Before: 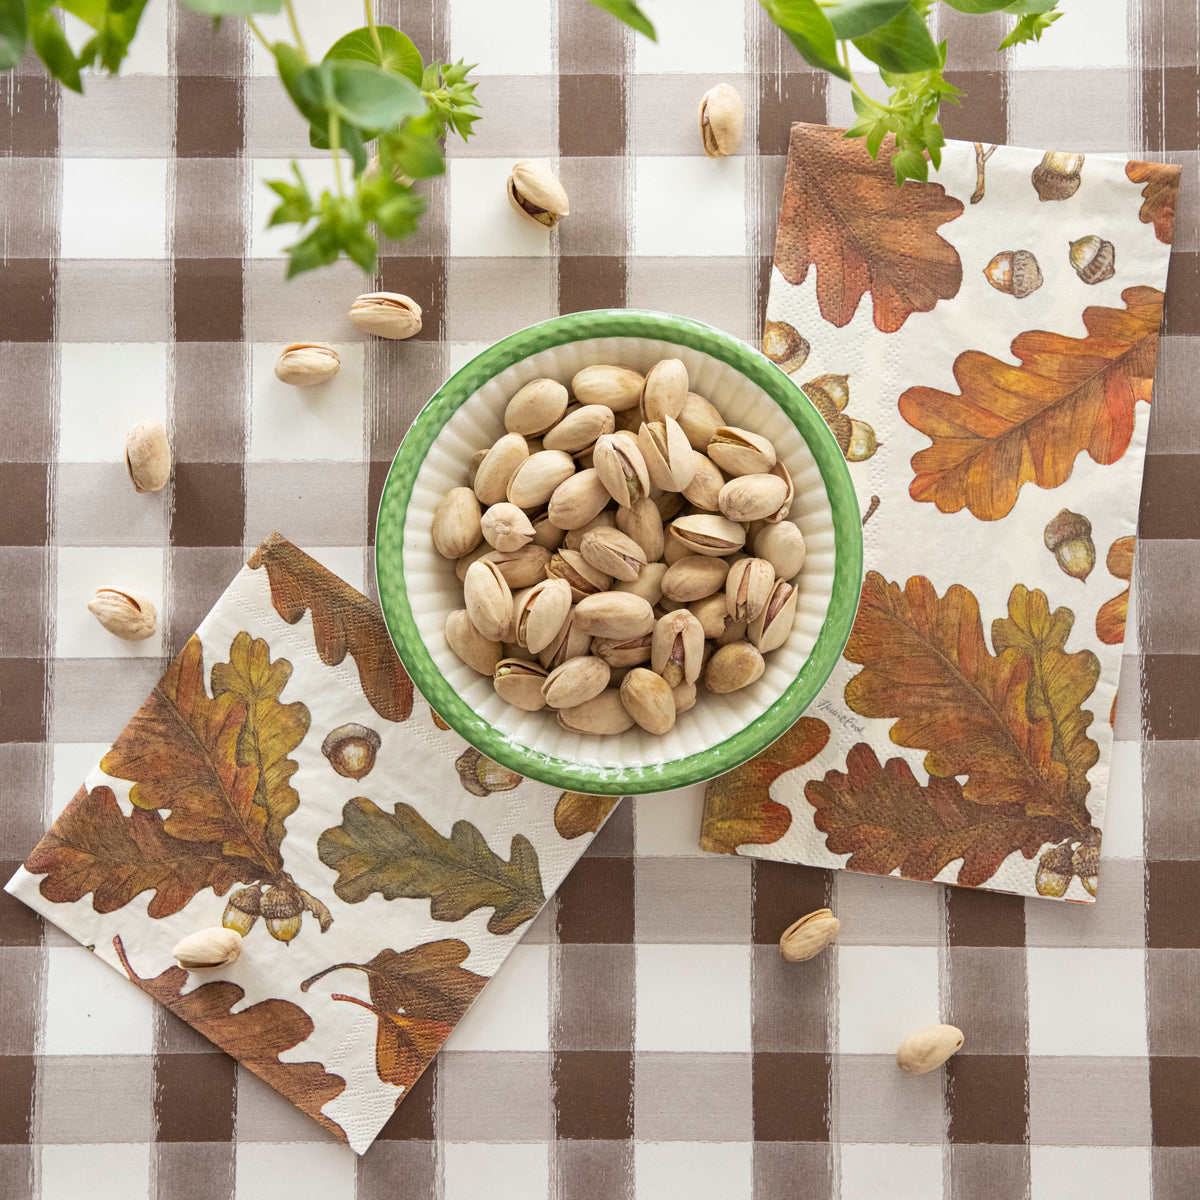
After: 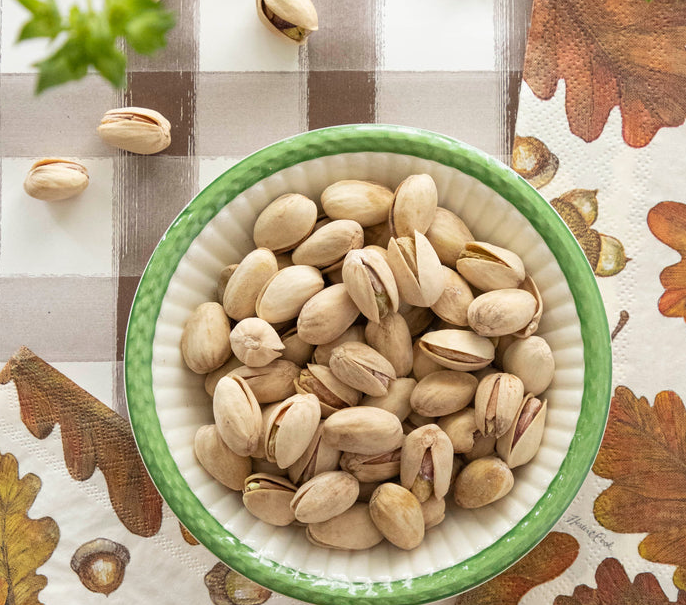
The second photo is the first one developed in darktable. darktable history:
crop: left 20.932%, top 15.471%, right 21.848%, bottom 34.081%
exposure: compensate highlight preservation false
